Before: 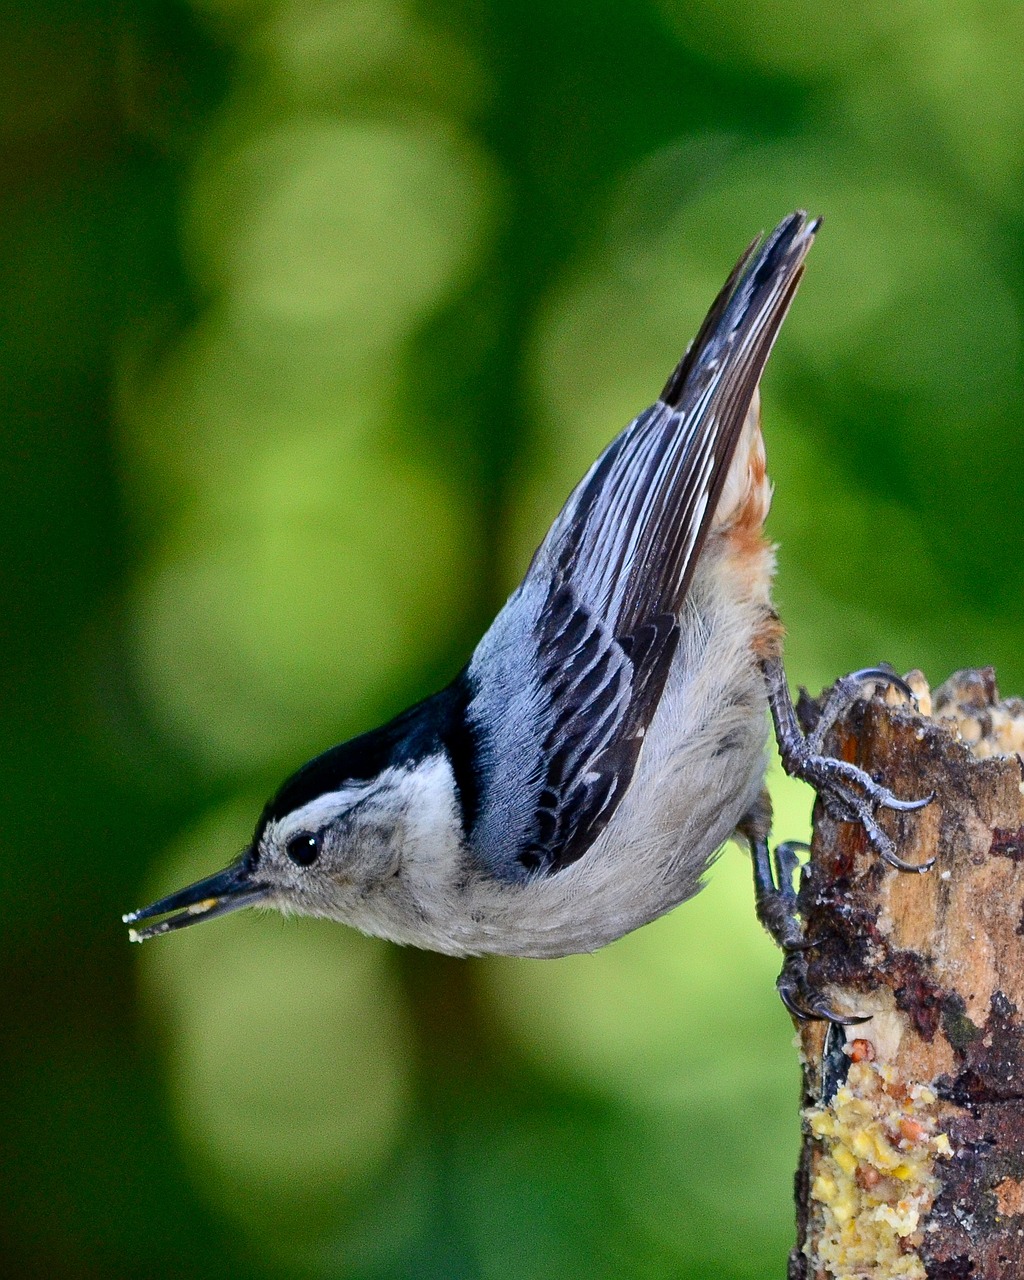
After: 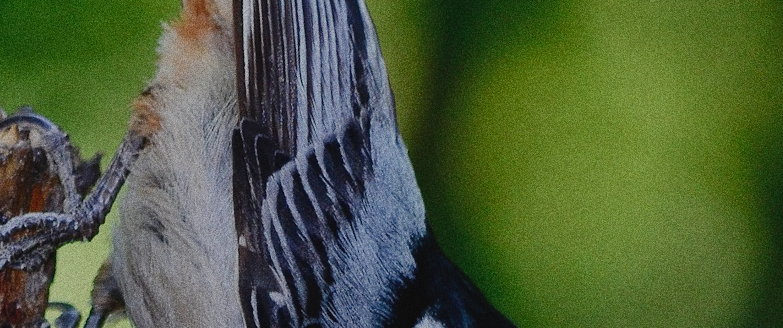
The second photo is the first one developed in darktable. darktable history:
grain: coarseness 0.09 ISO, strength 40%
crop and rotate: angle 16.12°, top 30.835%, bottom 35.653%
exposure: black level correction -0.025, exposure -0.117 EV, compensate highlight preservation false
filmic rgb: middle gray luminance 30%, black relative exposure -9 EV, white relative exposure 7 EV, threshold 6 EV, target black luminance 0%, hardness 2.94, latitude 2.04%, contrast 0.963, highlights saturation mix 5%, shadows ↔ highlights balance 12.16%, add noise in highlights 0, preserve chrominance no, color science v3 (2019), use custom middle-gray values true, iterations of high-quality reconstruction 0, contrast in highlights soft, enable highlight reconstruction true
